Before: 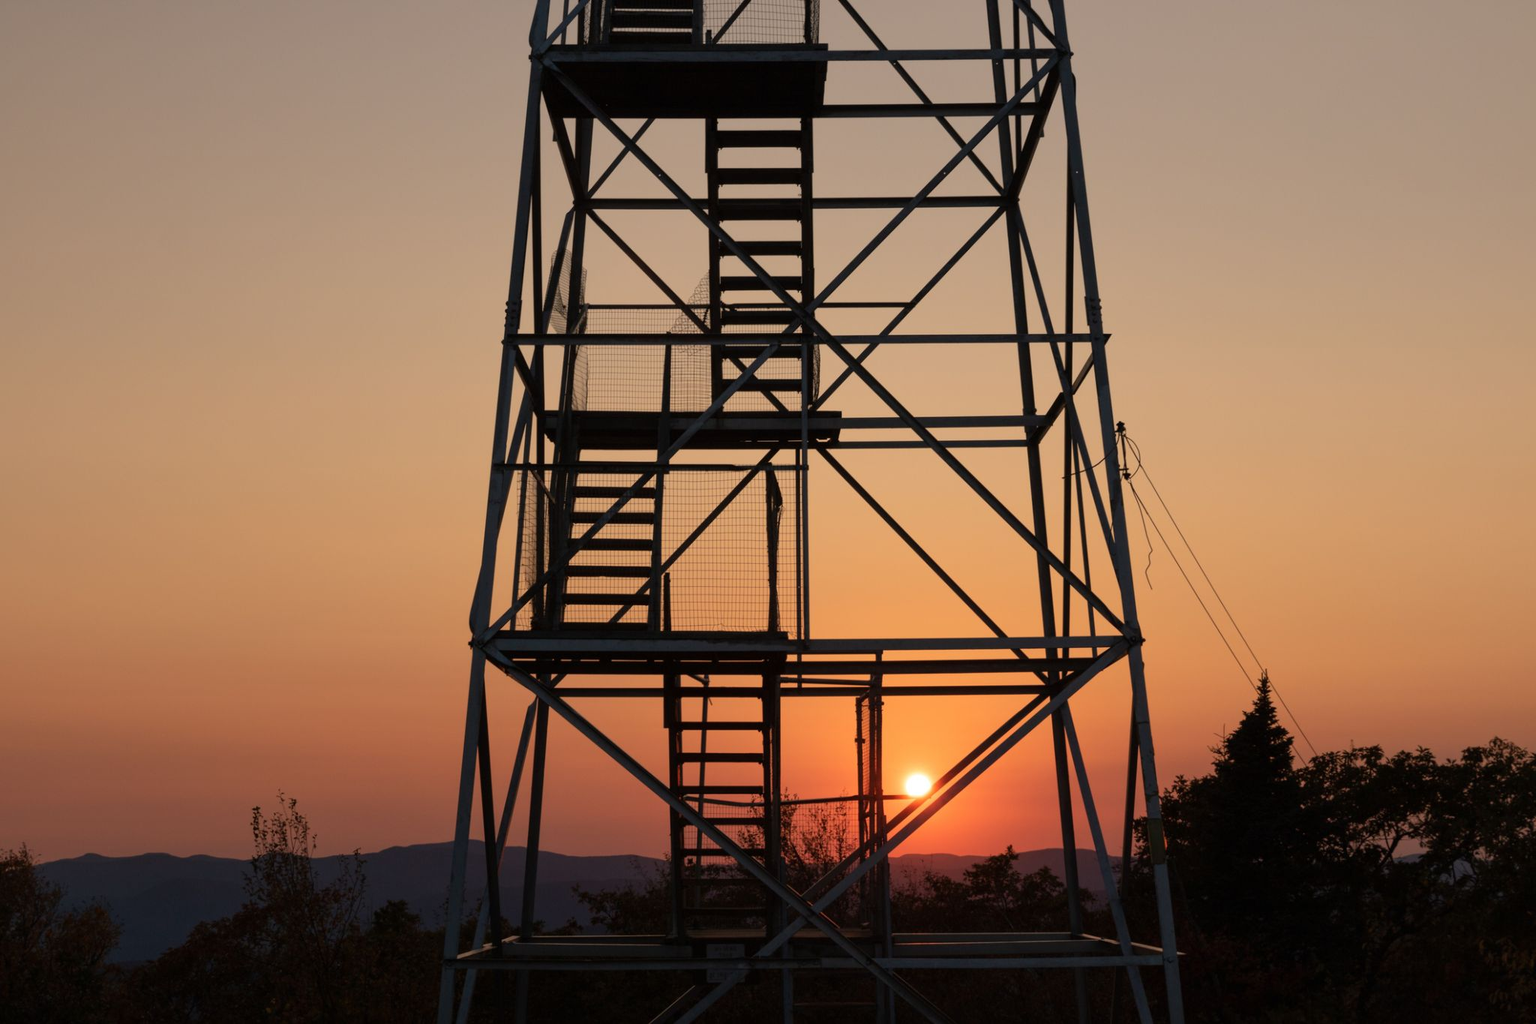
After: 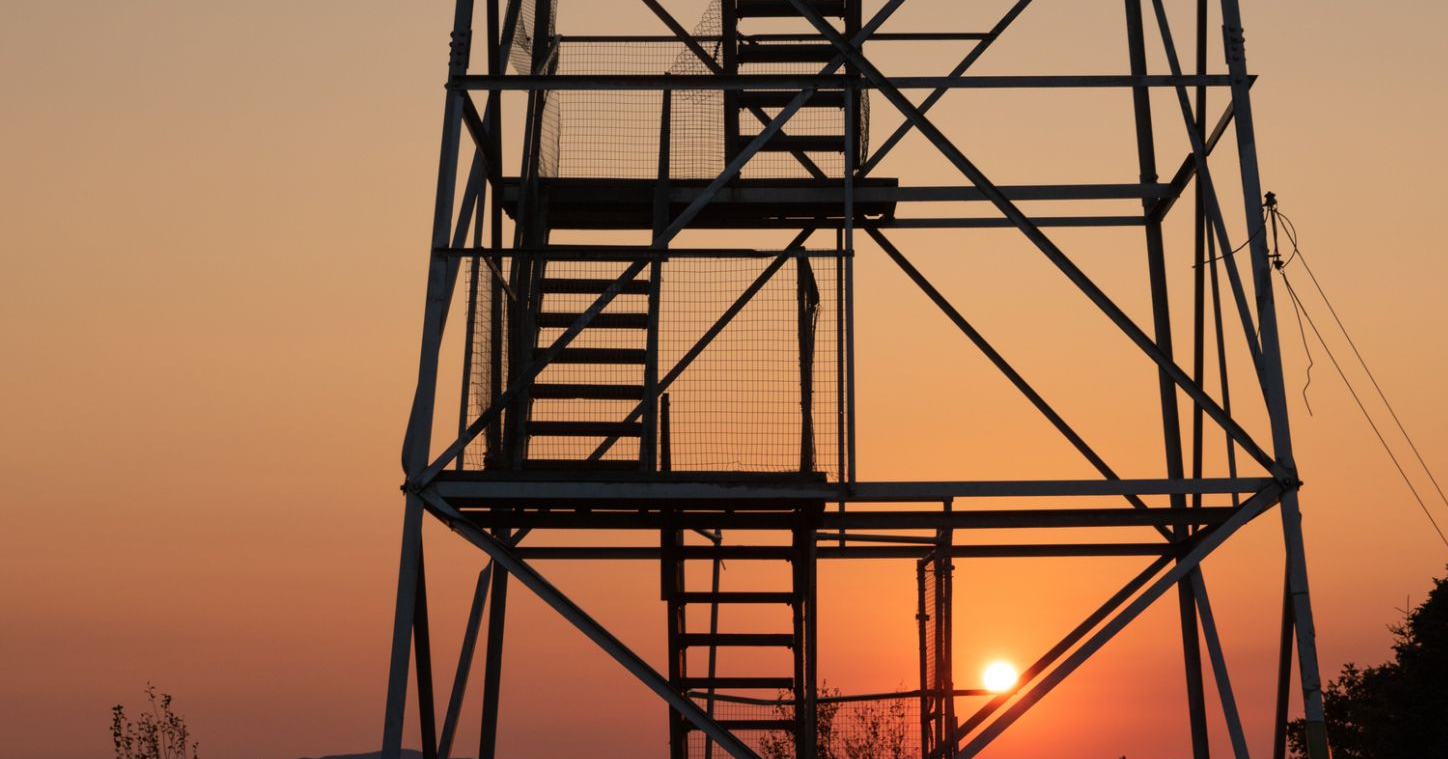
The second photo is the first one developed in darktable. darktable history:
crop: left 10.95%, top 27.119%, right 18.317%, bottom 17.277%
